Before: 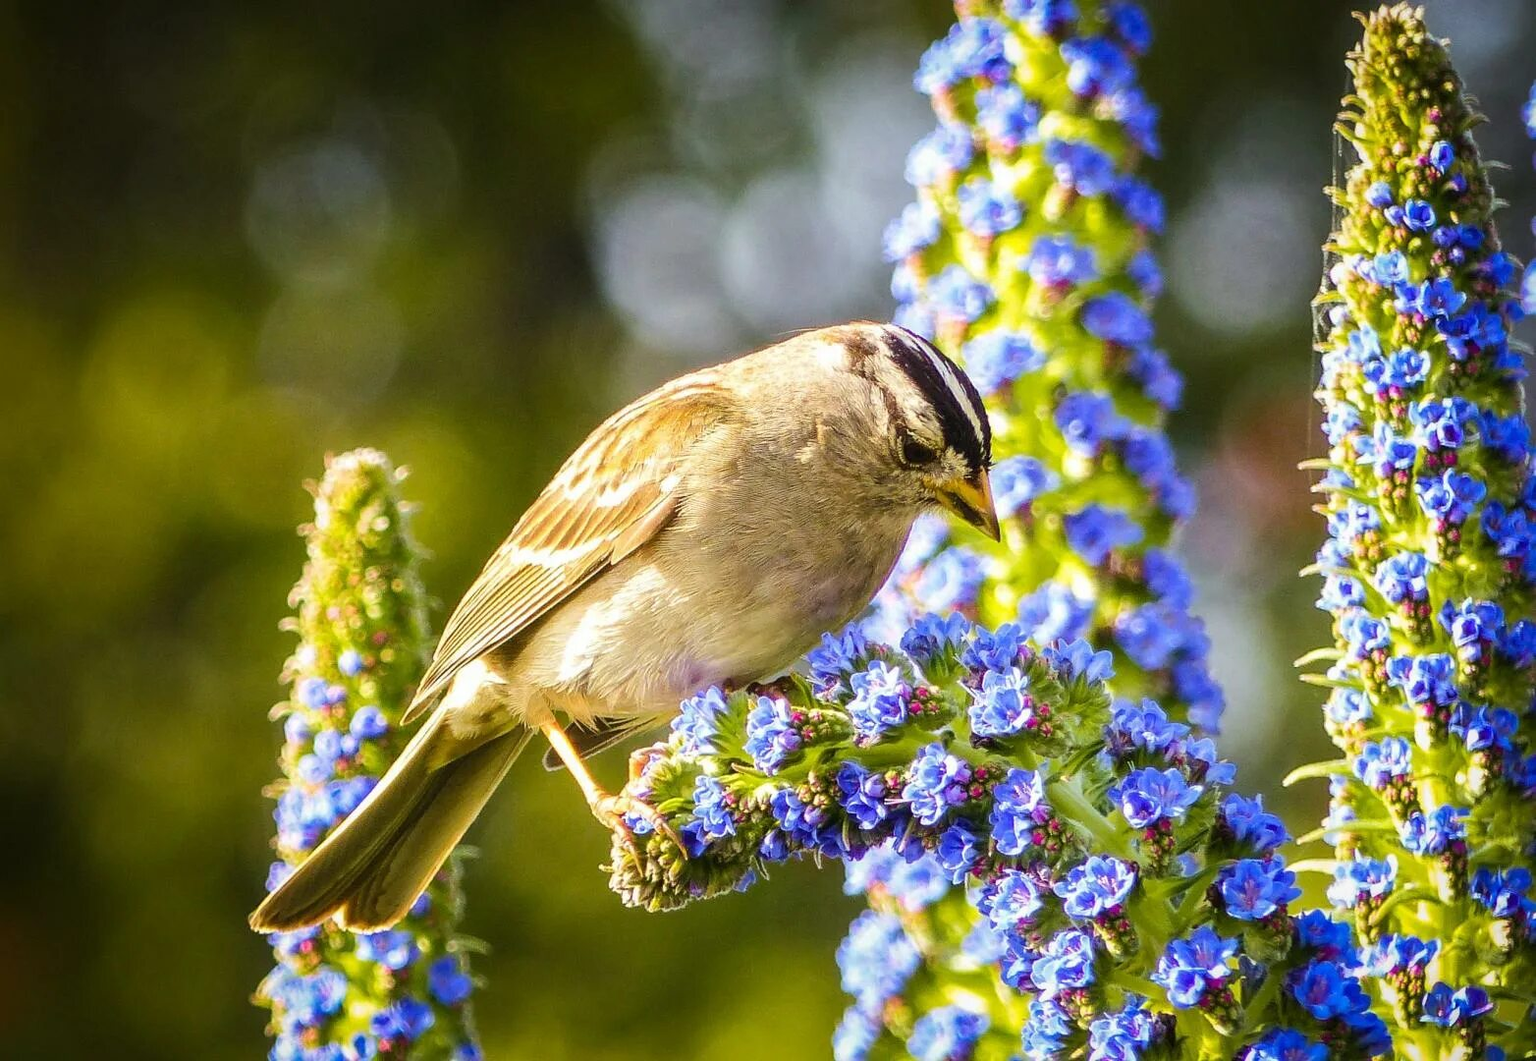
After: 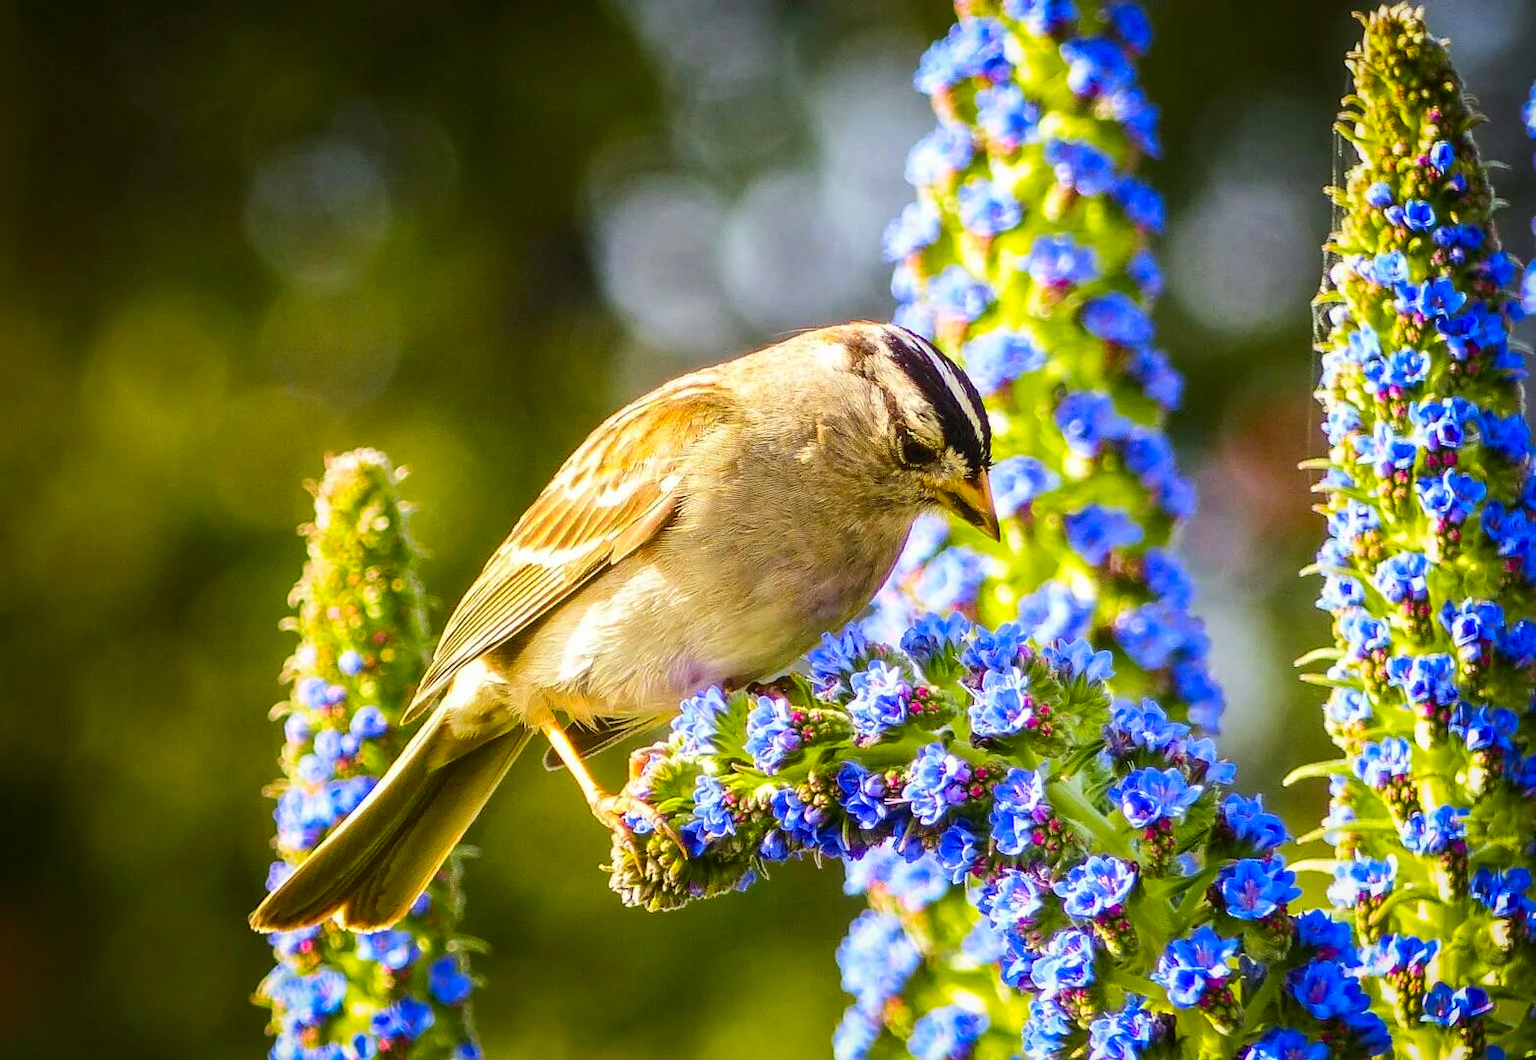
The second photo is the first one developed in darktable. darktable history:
contrast brightness saturation: contrast 0.091, saturation 0.28
